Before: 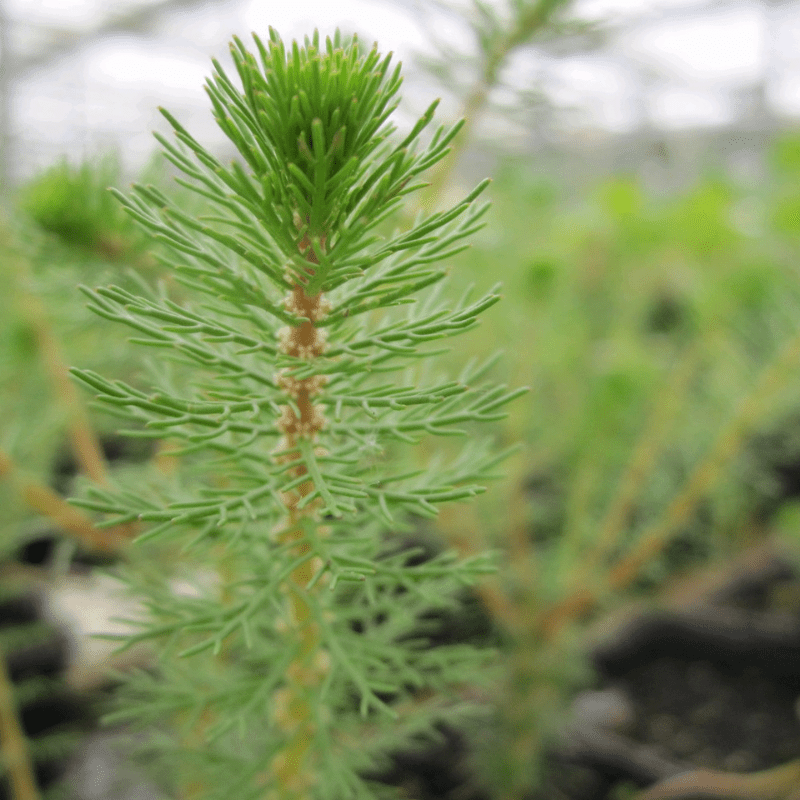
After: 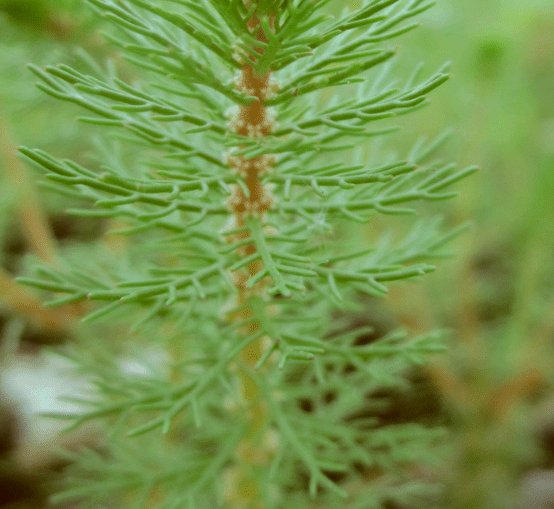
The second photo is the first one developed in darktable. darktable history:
color correction: highlights a* -14.62, highlights b* -16.22, shadows a* 10.12, shadows b* 29.4
crop: left 6.488%, top 27.668%, right 24.183%, bottom 8.656%
